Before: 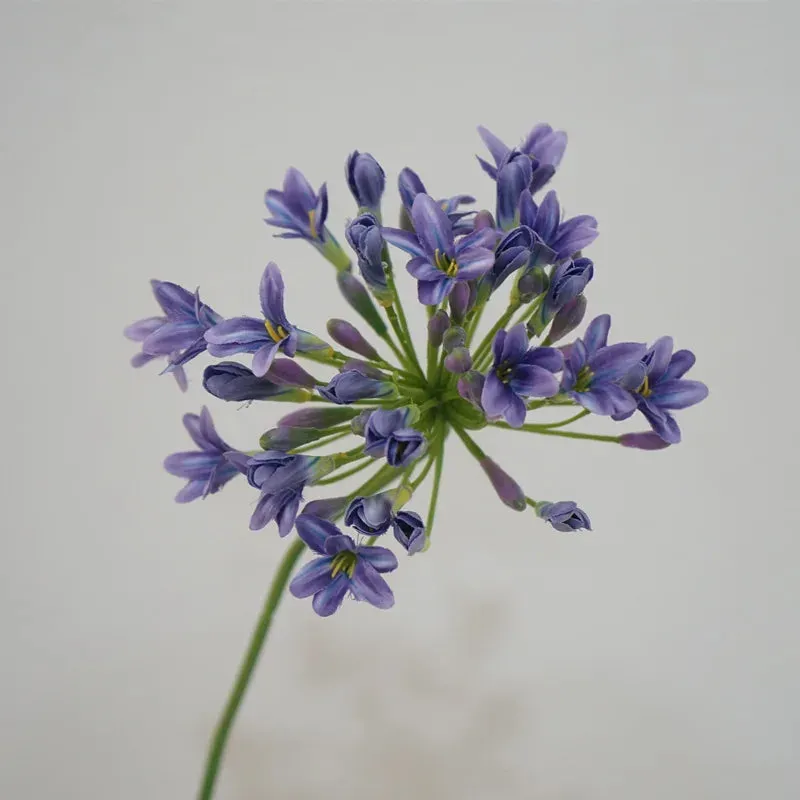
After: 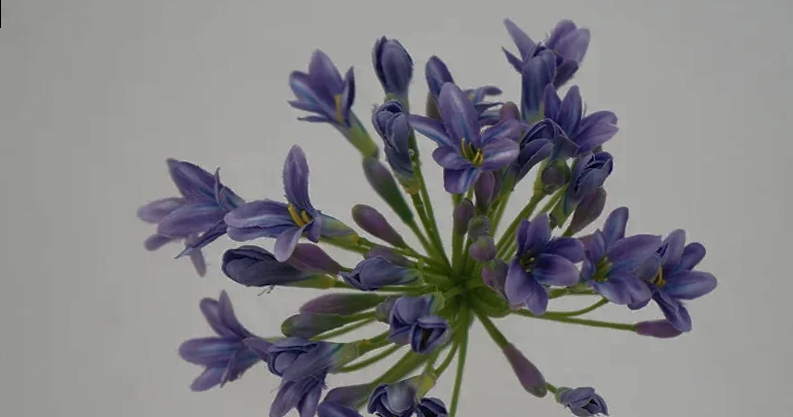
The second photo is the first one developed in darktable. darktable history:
rgb curve: curves: ch0 [(0, 0) (0.415, 0.237) (1, 1)]
rotate and perspective: rotation 0.679°, lens shift (horizontal) 0.136, crop left 0.009, crop right 0.991, crop top 0.078, crop bottom 0.95
crop and rotate: top 10.605%, bottom 33.274%
